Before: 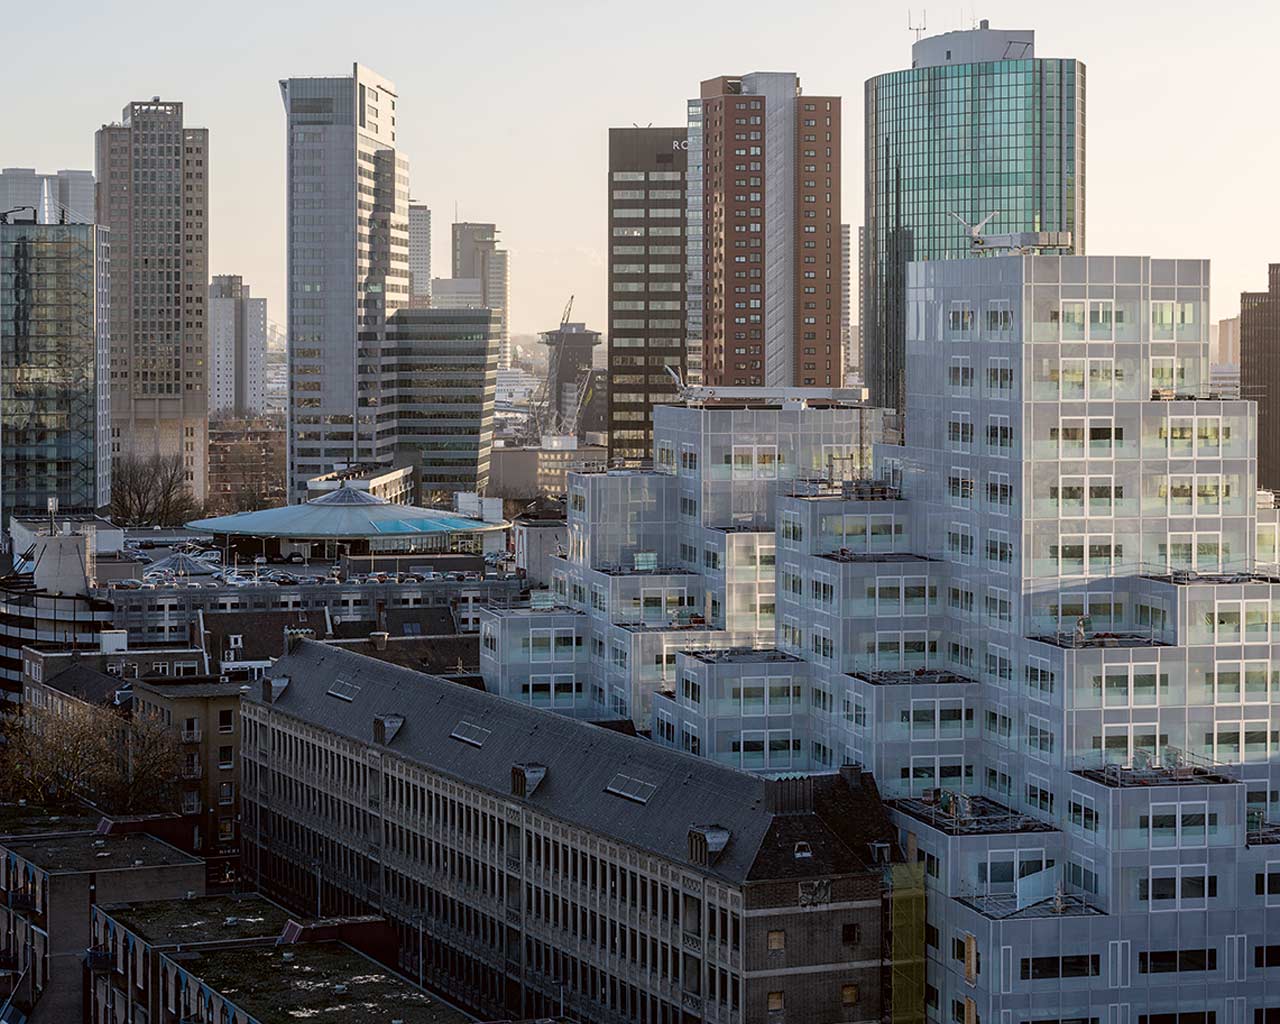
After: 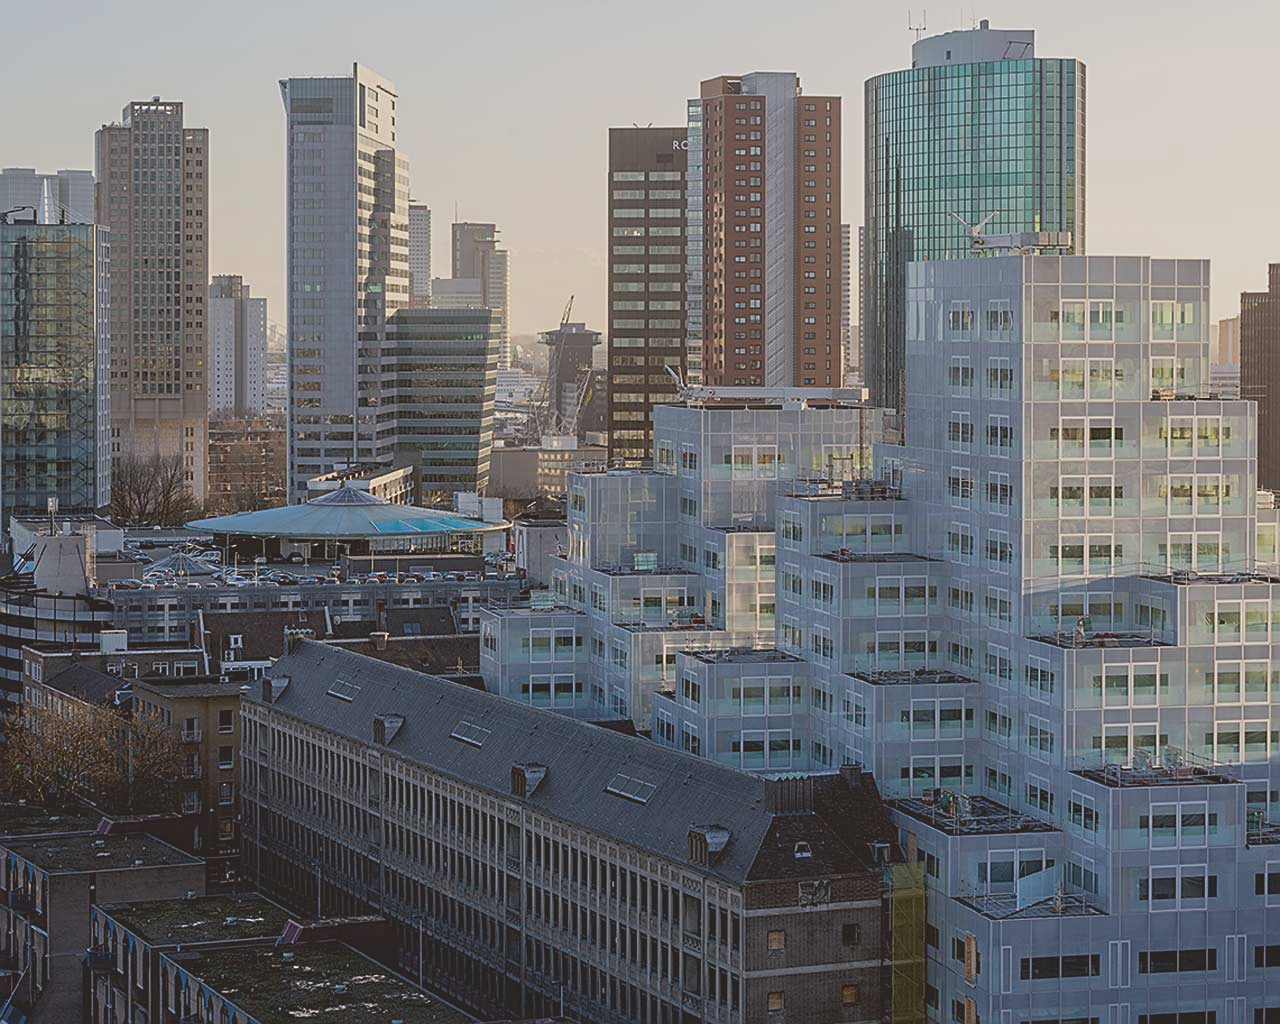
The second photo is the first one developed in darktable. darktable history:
sharpen: on, module defaults
contrast brightness saturation: contrast -0.28
